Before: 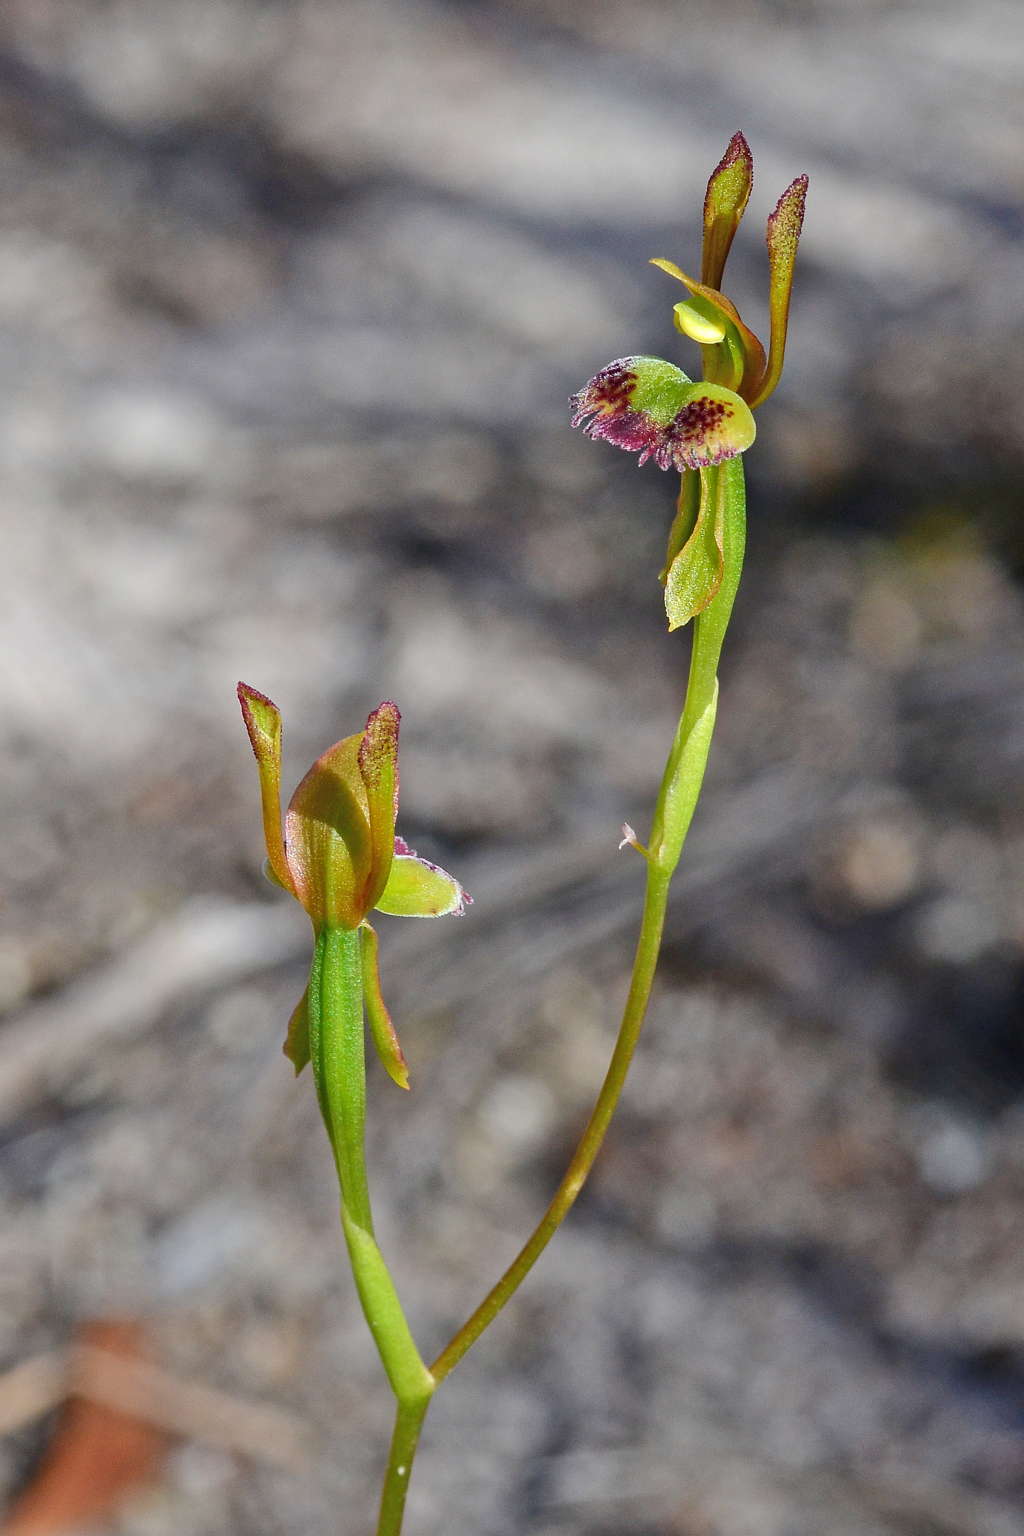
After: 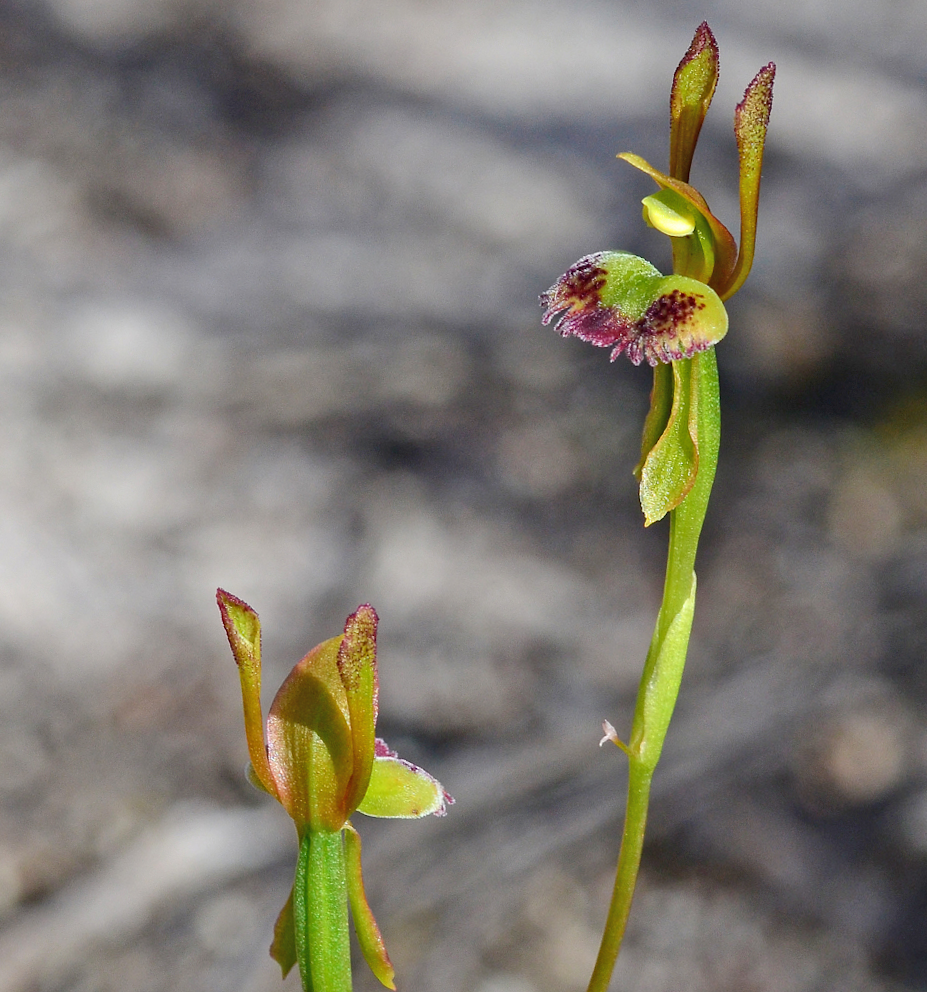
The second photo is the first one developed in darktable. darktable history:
rotate and perspective: rotation -1.32°, lens shift (horizontal) -0.031, crop left 0.015, crop right 0.985, crop top 0.047, crop bottom 0.982
crop: left 1.509%, top 3.452%, right 7.696%, bottom 28.452%
